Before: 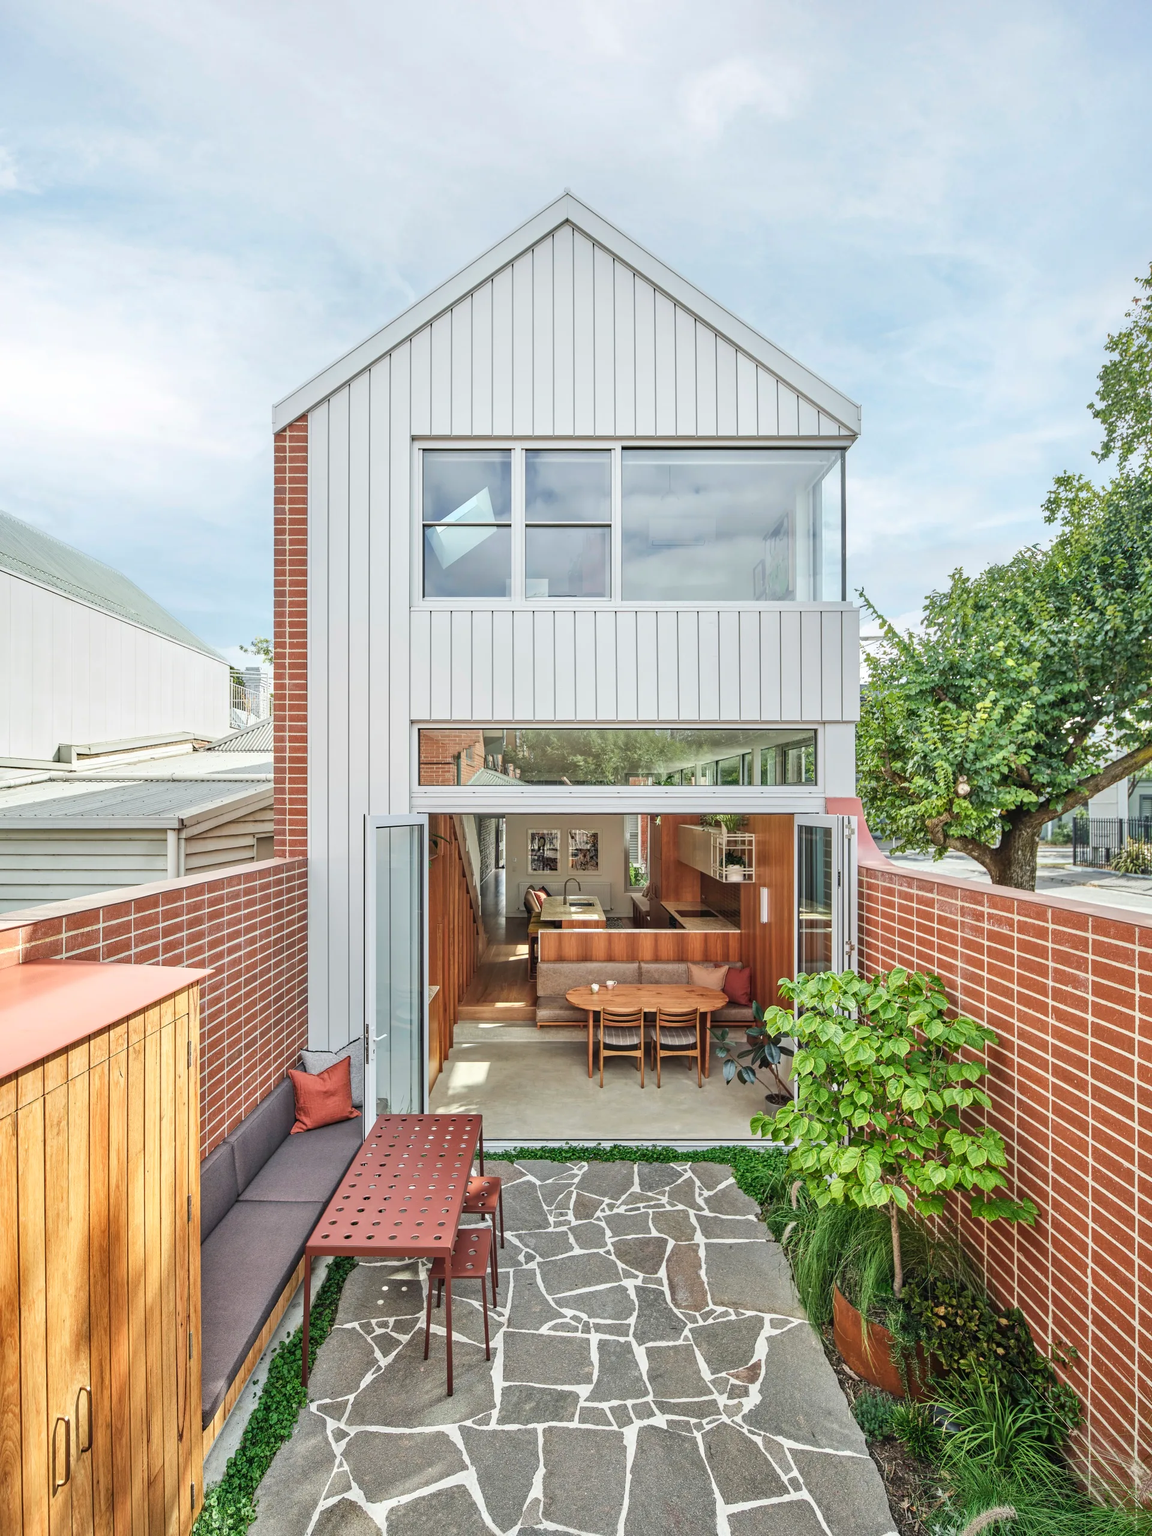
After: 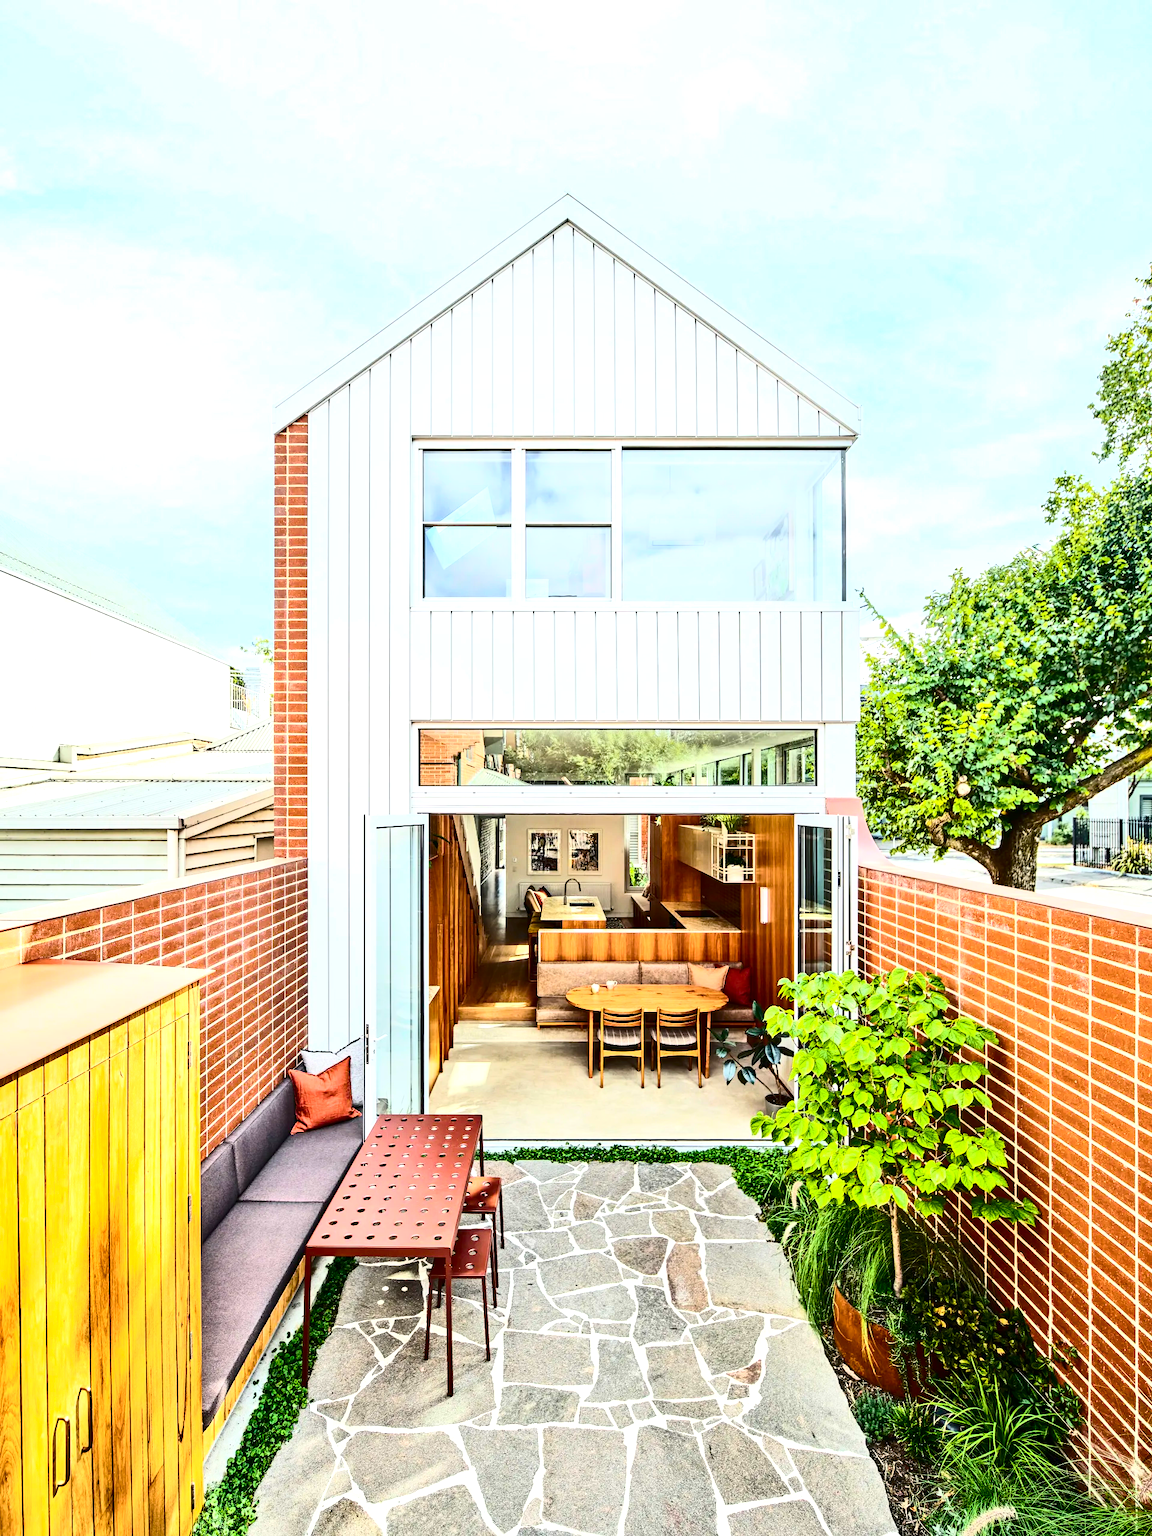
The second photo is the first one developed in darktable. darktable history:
color balance rgb: linear chroma grading › global chroma 20%, perceptual saturation grading › global saturation 25%, perceptual brilliance grading › global brilliance 20%, global vibrance 20%
contrast brightness saturation: contrast 0.5, saturation -0.1
